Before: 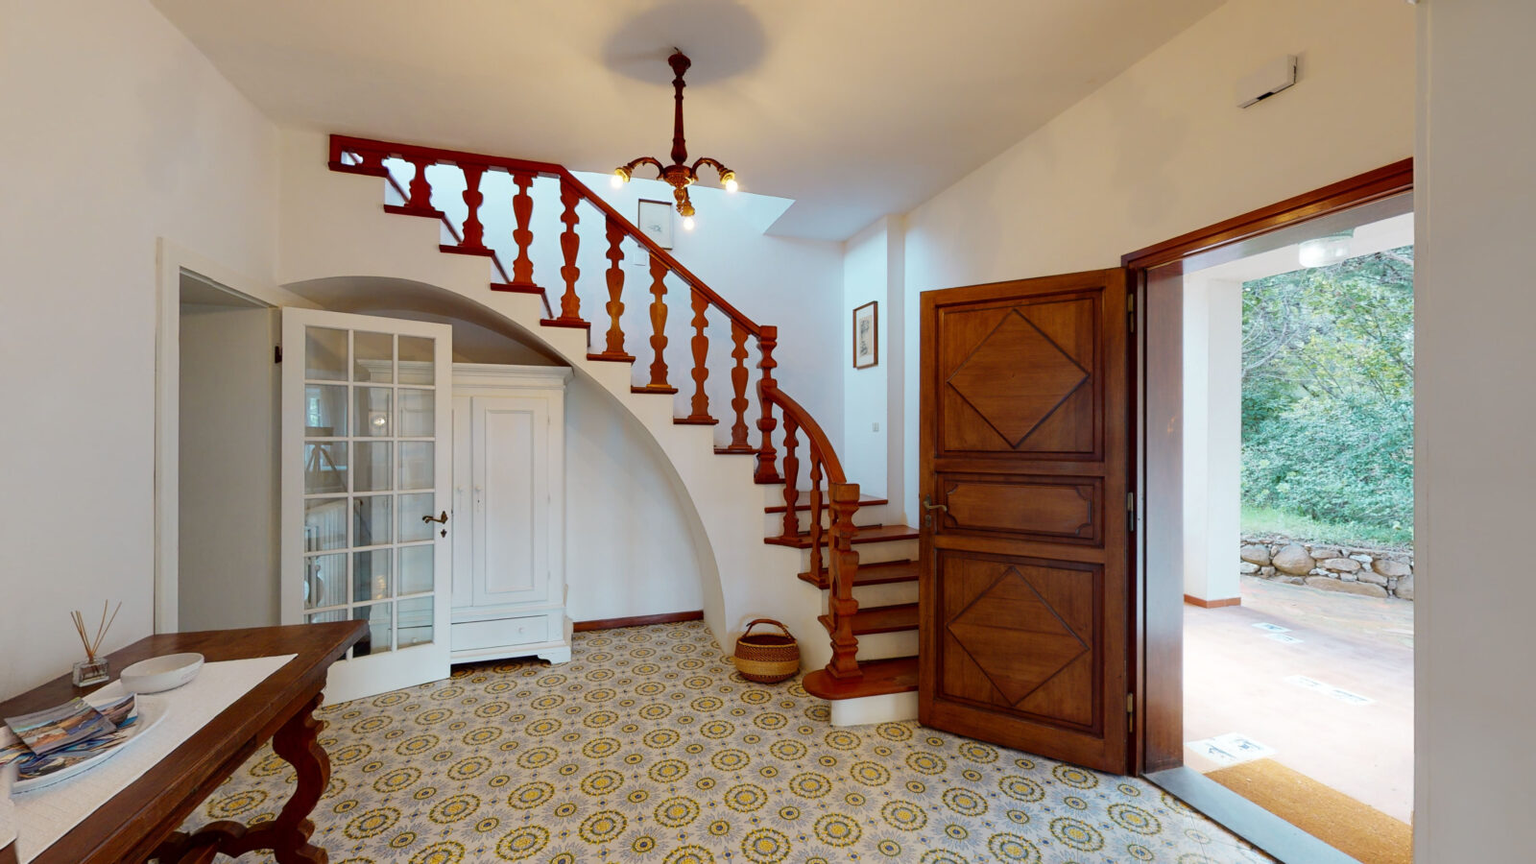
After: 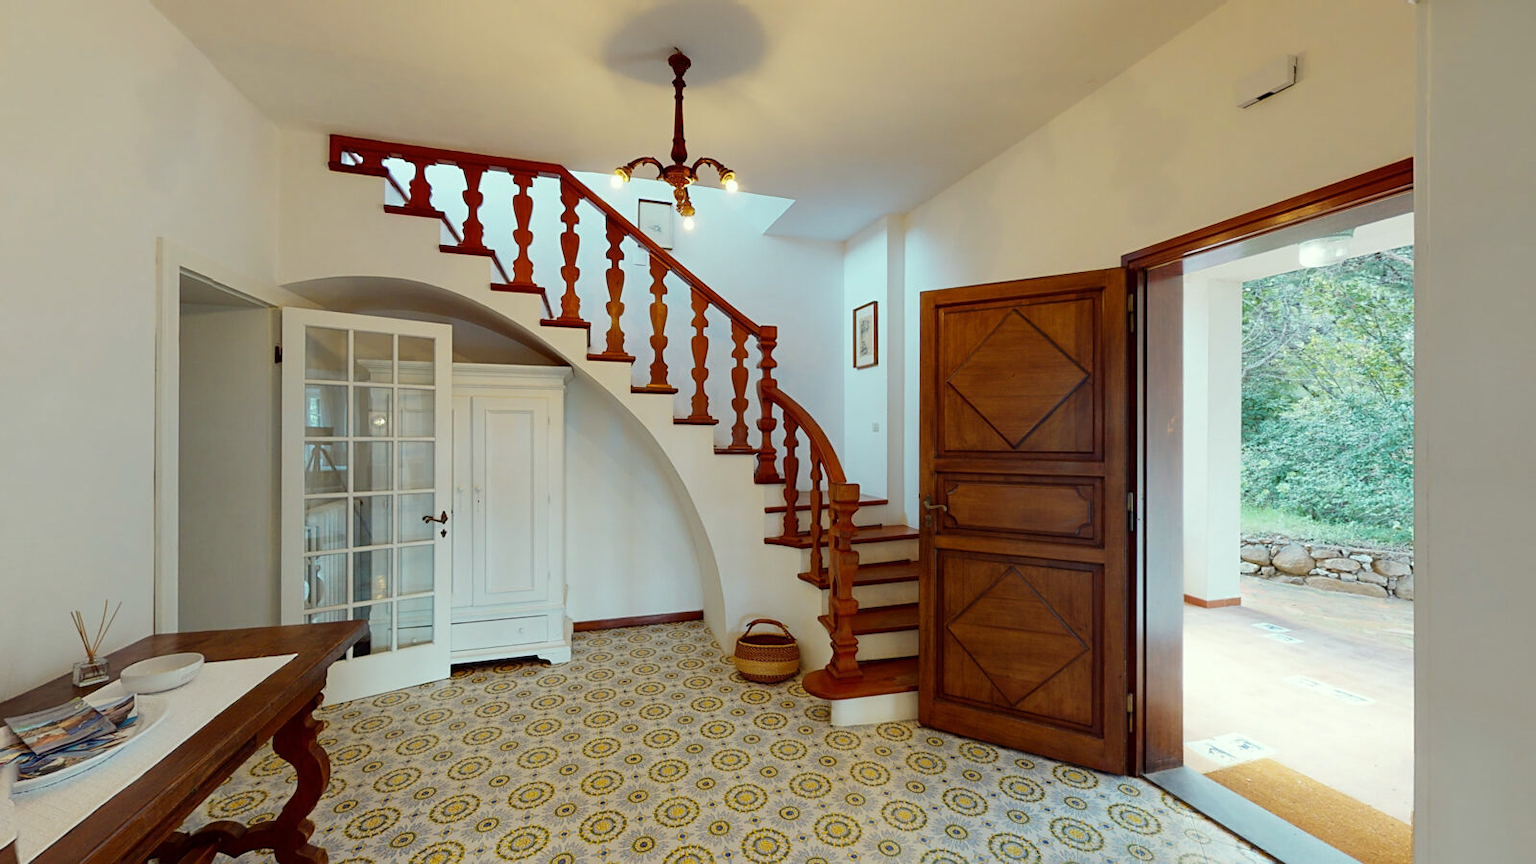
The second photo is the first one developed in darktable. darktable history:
sharpen: amount 0.2
color correction: highlights a* -4.73, highlights b* 5.06, saturation 0.97
color balance: mode lift, gamma, gain (sRGB)
